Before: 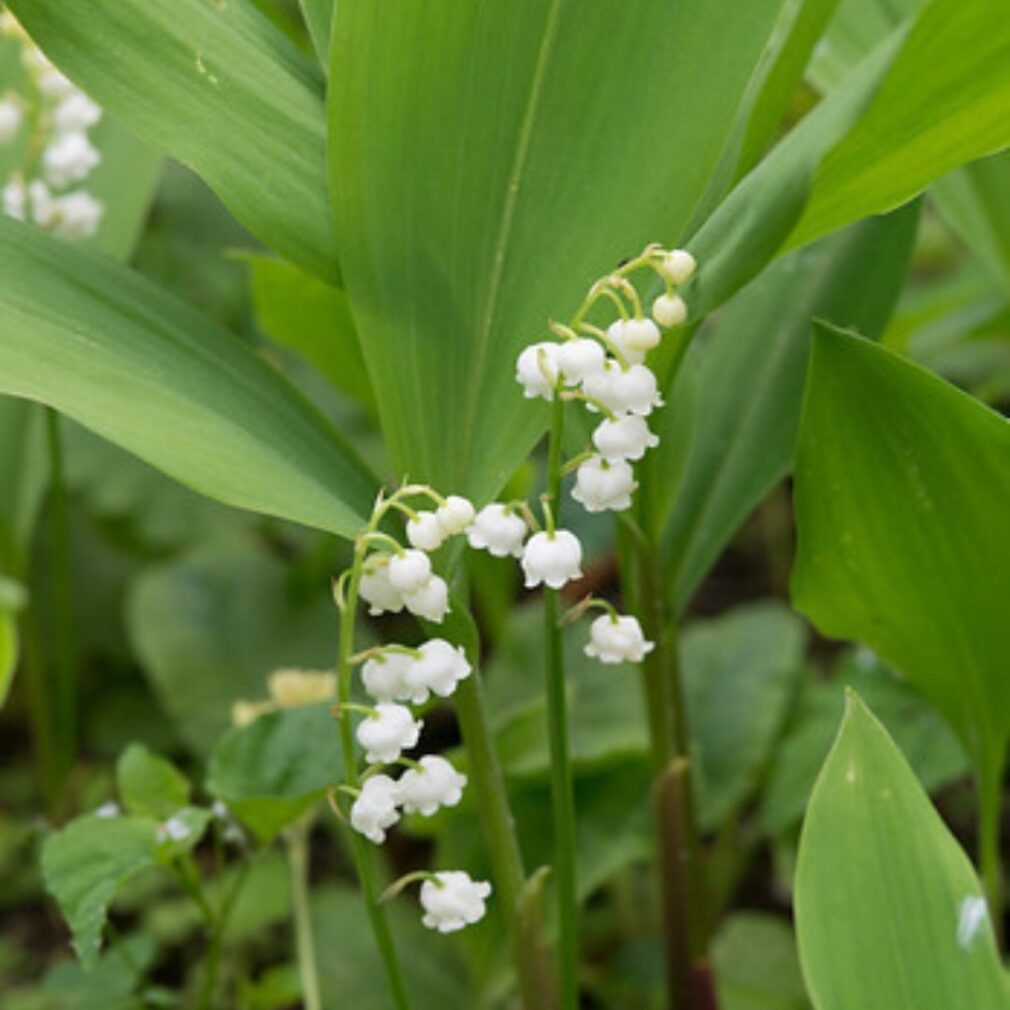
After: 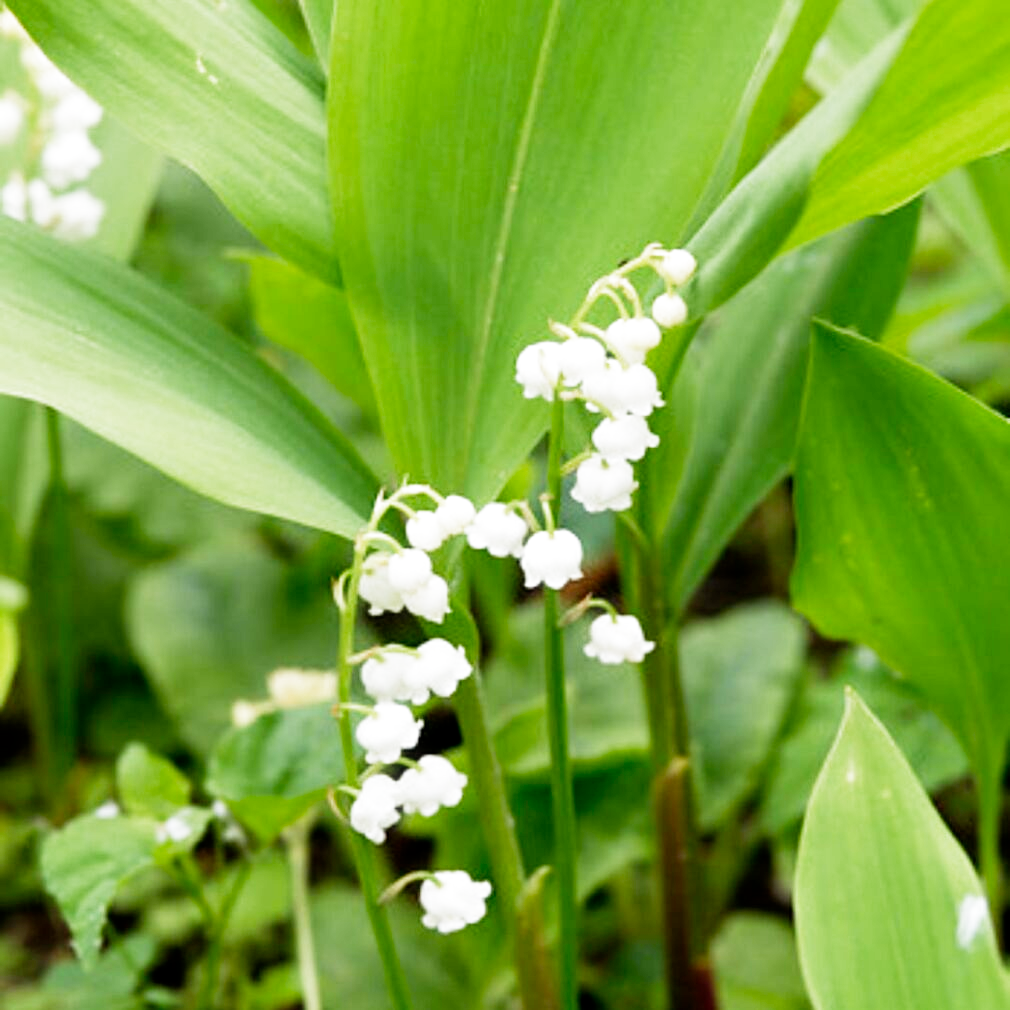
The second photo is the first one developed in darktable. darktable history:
filmic rgb: middle gray luminance 10%, black relative exposure -8.61 EV, white relative exposure 3.3 EV, threshold 6 EV, target black luminance 0%, hardness 5.2, latitude 44.69%, contrast 1.302, highlights saturation mix 5%, shadows ↔ highlights balance 24.64%, add noise in highlights 0, preserve chrominance no, color science v3 (2019), use custom middle-gray values true, iterations of high-quality reconstruction 0, contrast in highlights soft, enable highlight reconstruction true
haze removal: strength -0.1, adaptive false
